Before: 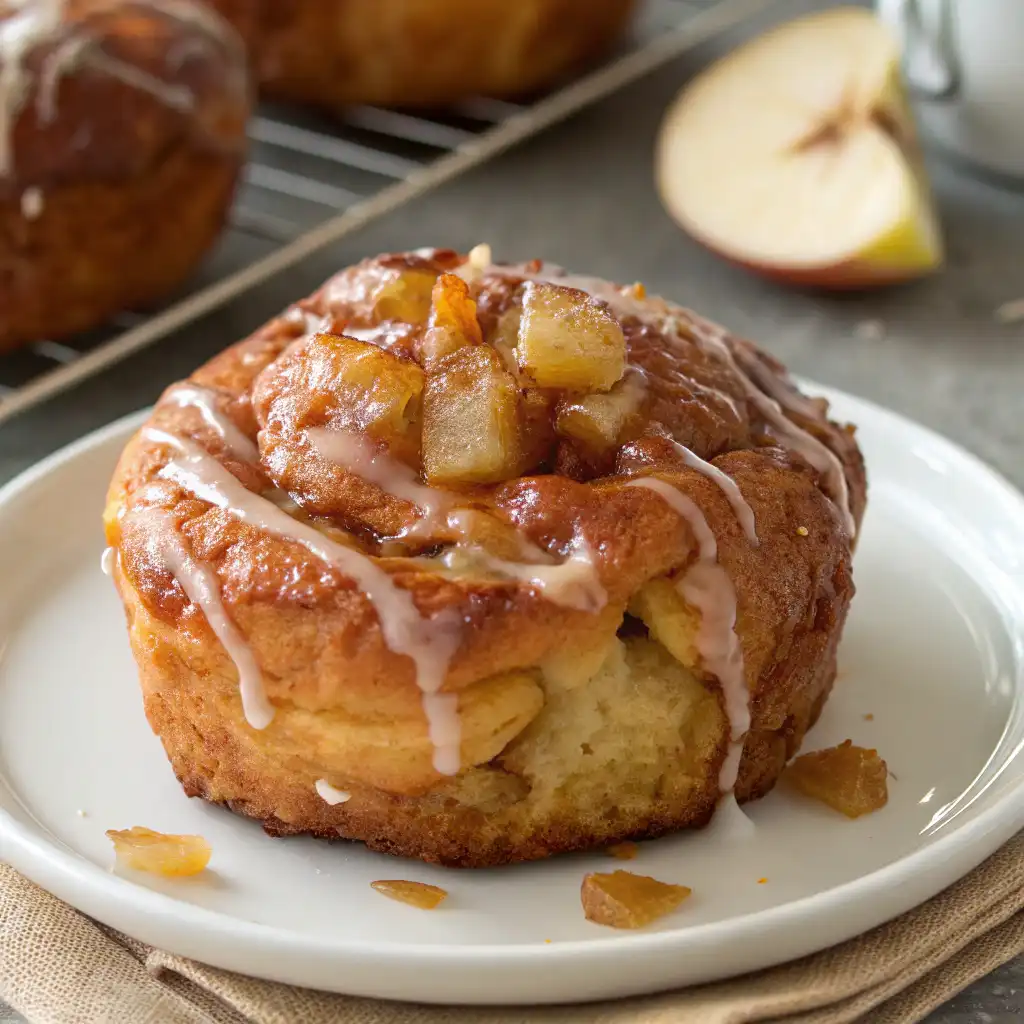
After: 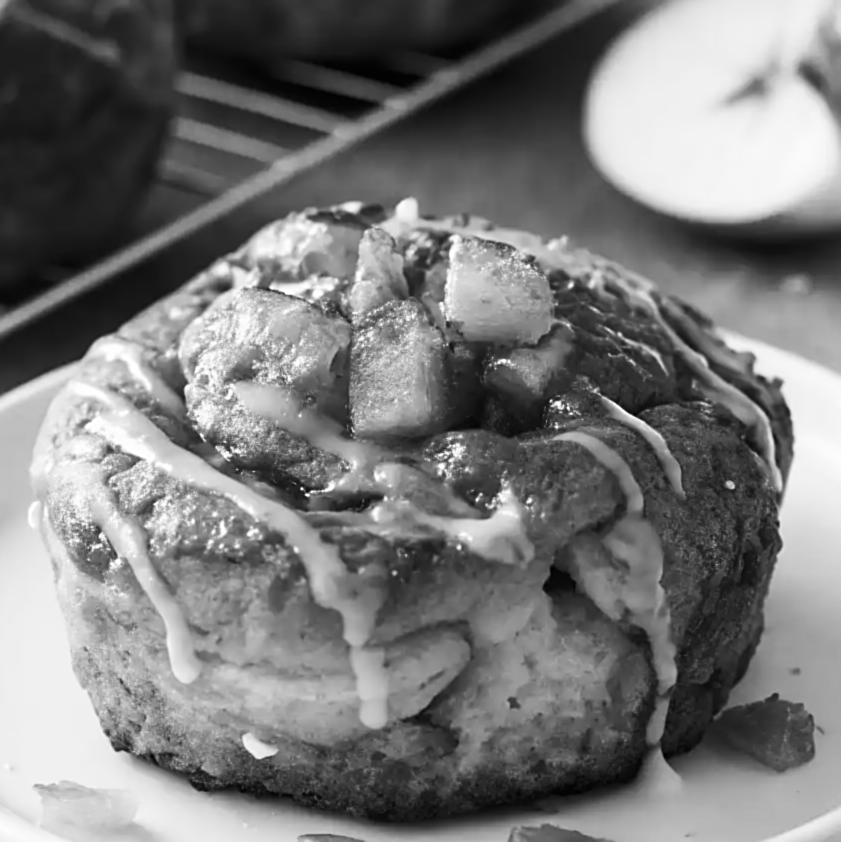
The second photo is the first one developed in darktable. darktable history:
crop and rotate: left 7.196%, top 4.574%, right 10.605%, bottom 13.178%
sharpen: on, module defaults
lowpass: radius 0.76, contrast 1.56, saturation 0, unbound 0
